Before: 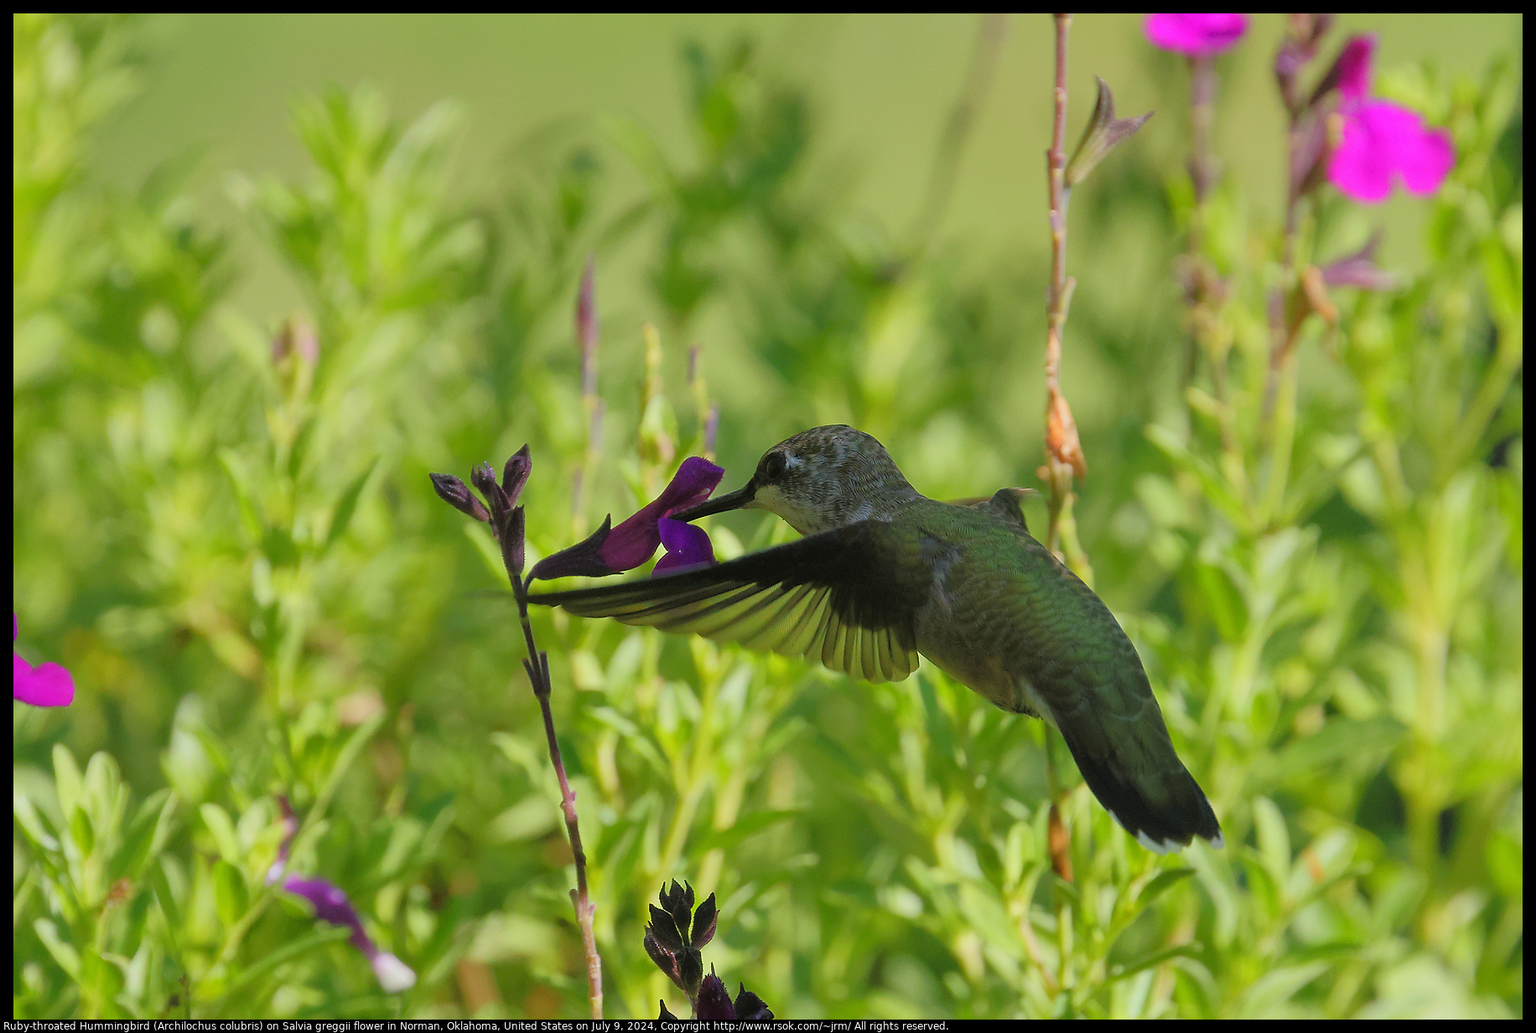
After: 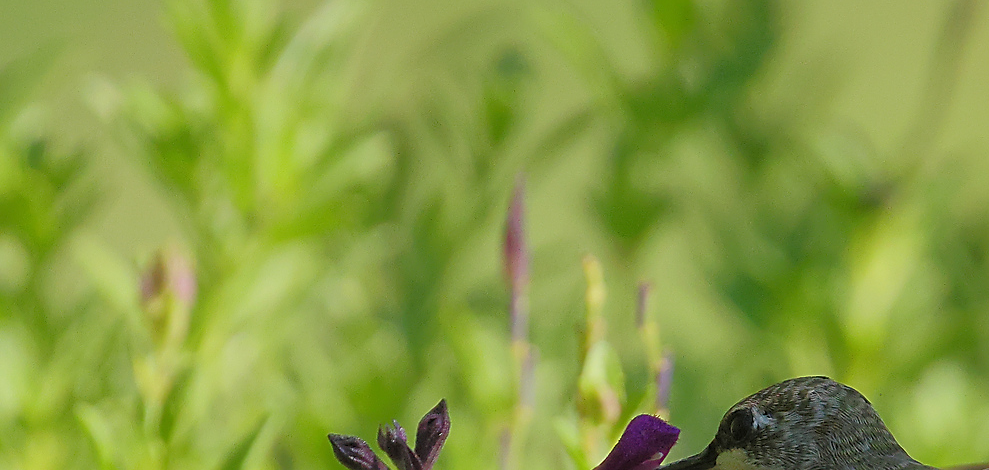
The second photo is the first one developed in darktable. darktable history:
crop: left 10.062%, top 10.607%, right 35.947%, bottom 51.18%
sharpen: on, module defaults
